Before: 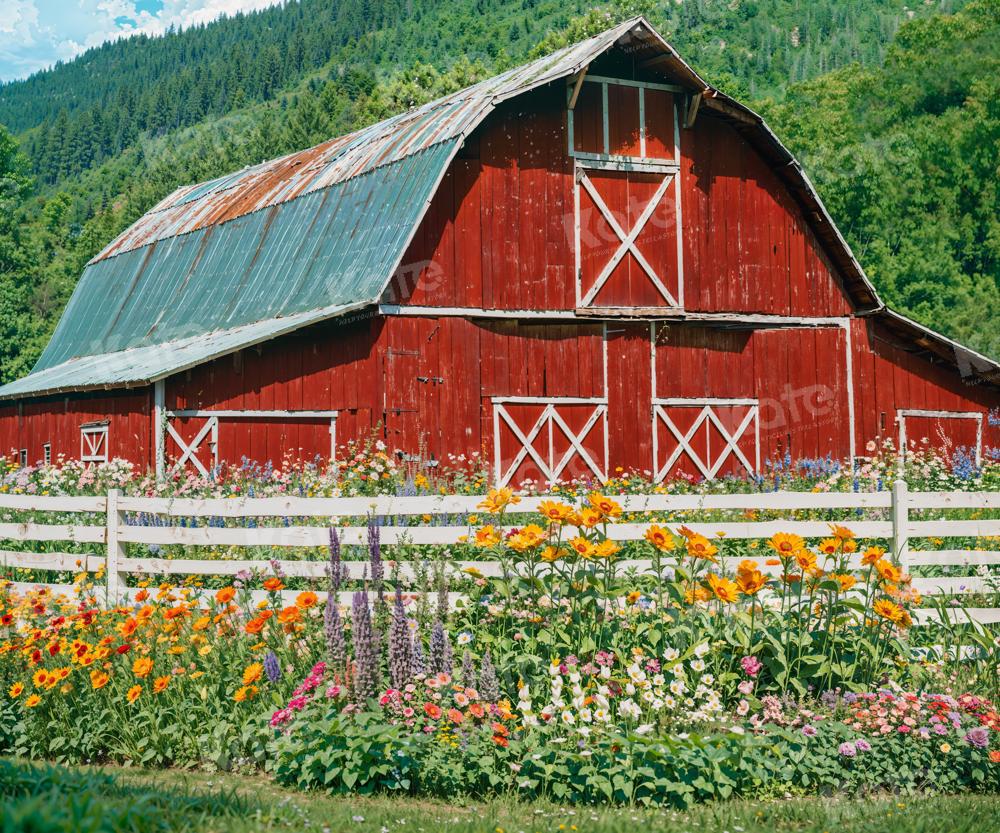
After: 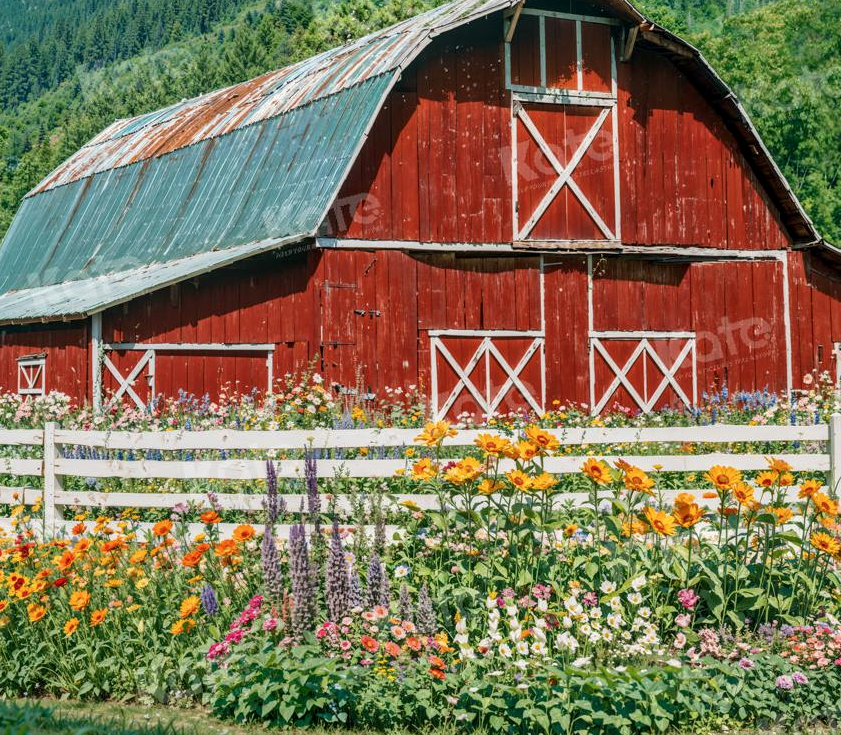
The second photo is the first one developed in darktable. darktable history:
exposure: compensate exposure bias true, compensate highlight preservation false
crop: left 6.309%, top 8.13%, right 9.533%, bottom 3.527%
local contrast: on, module defaults
contrast brightness saturation: saturation -0.045
